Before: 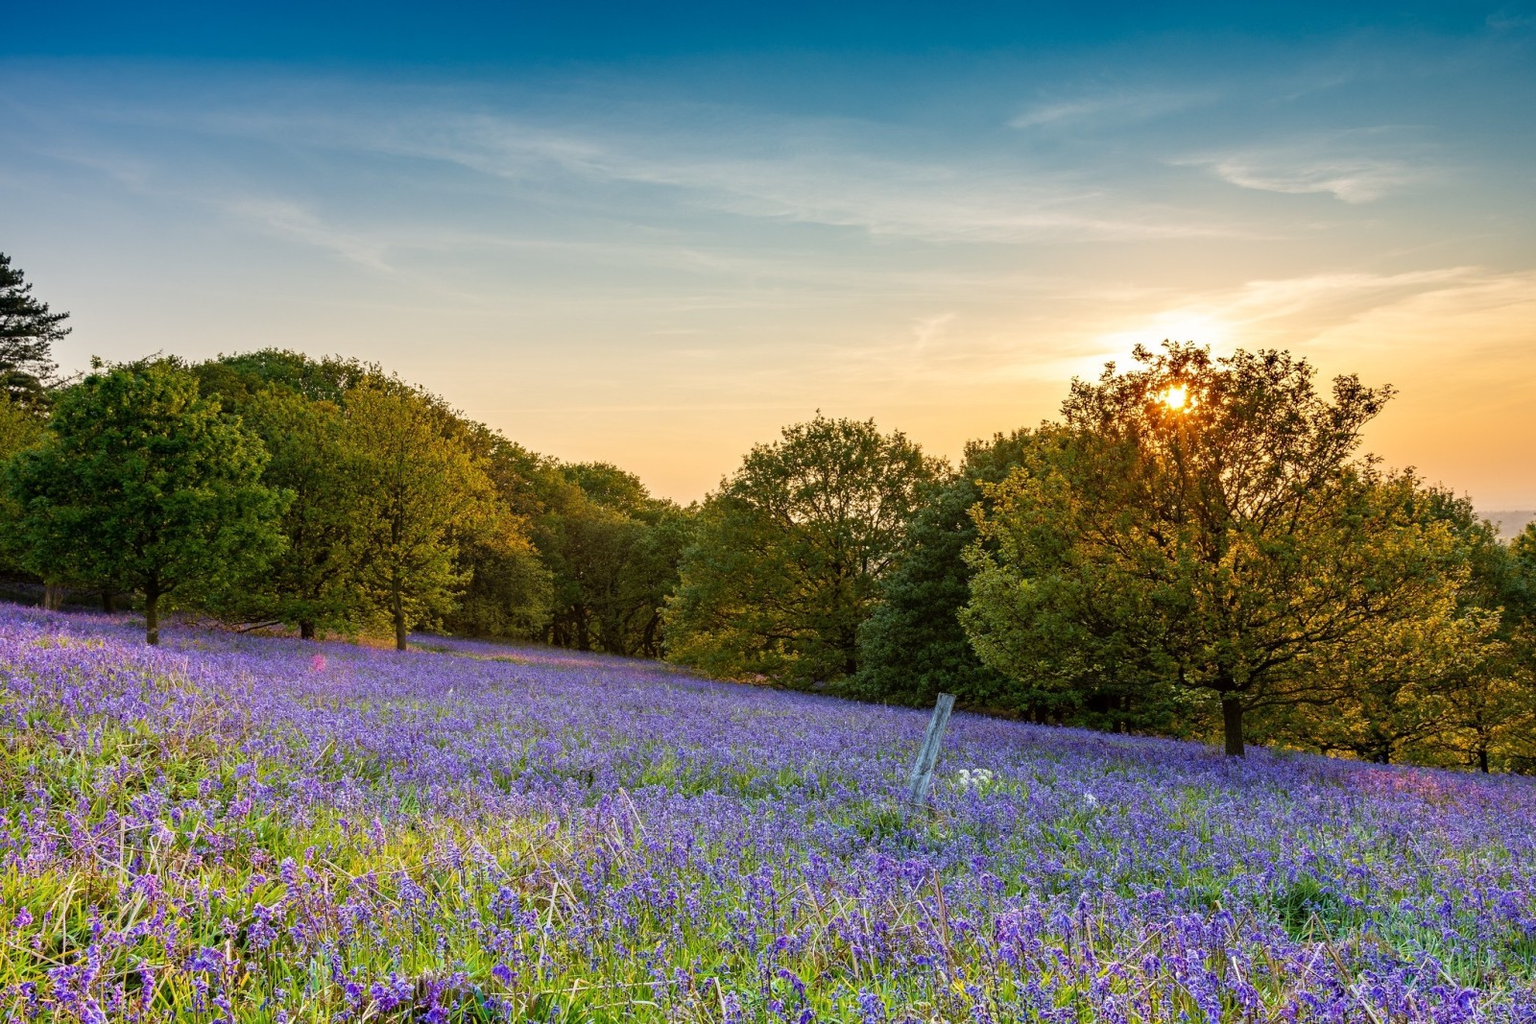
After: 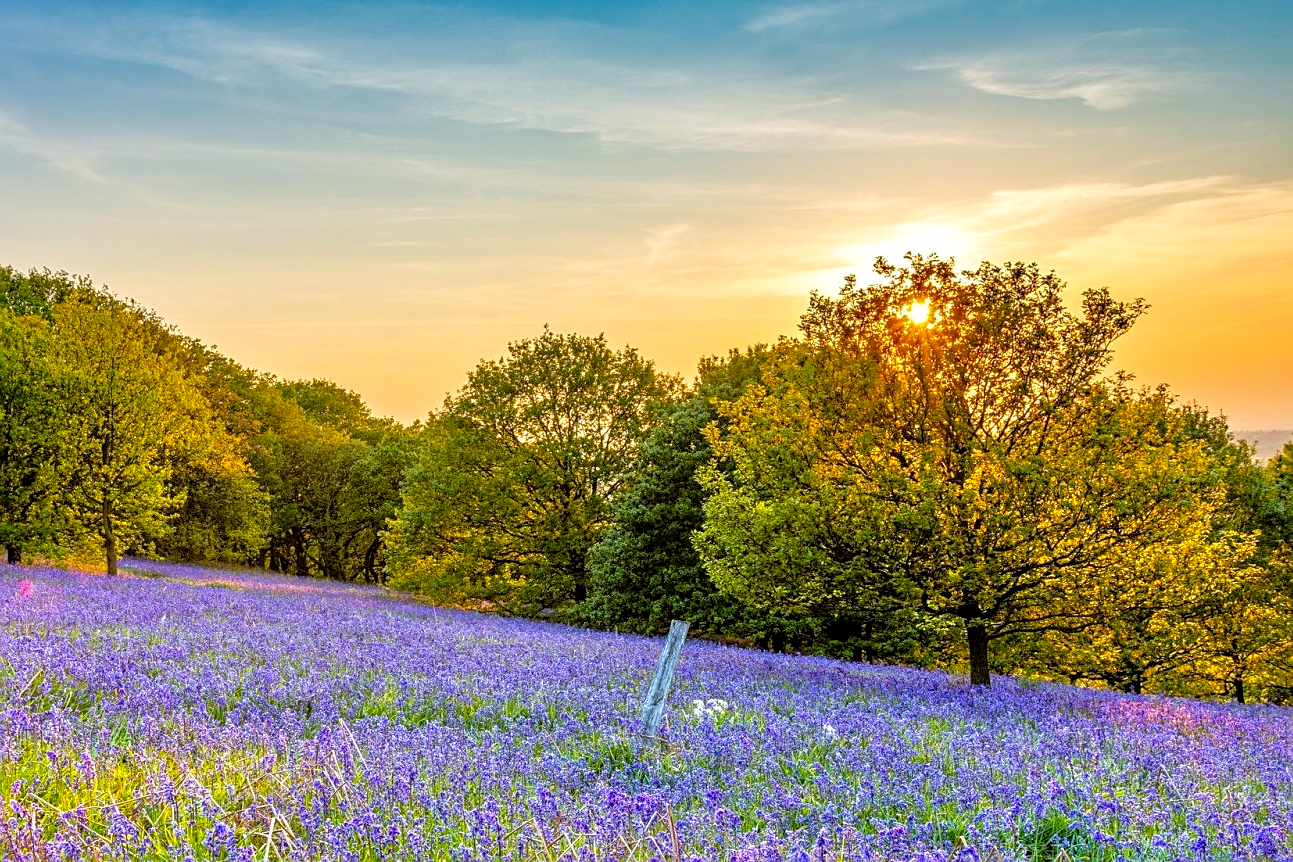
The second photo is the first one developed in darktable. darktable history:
crop: left 19.159%, top 9.58%, bottom 9.58%
sharpen: on, module defaults
local contrast: on, module defaults
tone equalizer: -7 EV 0.15 EV, -6 EV 0.6 EV, -5 EV 1.15 EV, -4 EV 1.33 EV, -3 EV 1.15 EV, -2 EV 0.6 EV, -1 EV 0.15 EV, mask exposure compensation -0.5 EV
color balance rgb: perceptual saturation grading › global saturation 20%, global vibrance 20%
